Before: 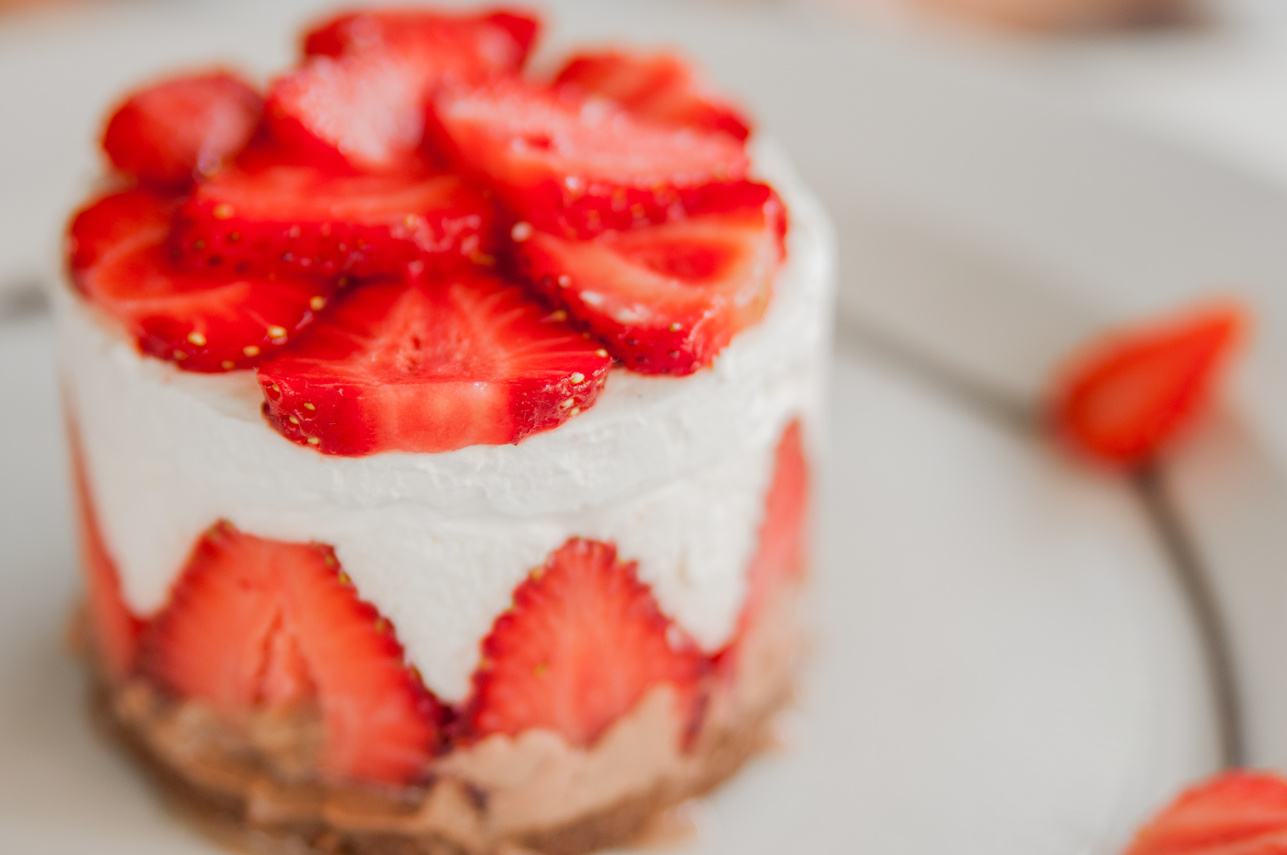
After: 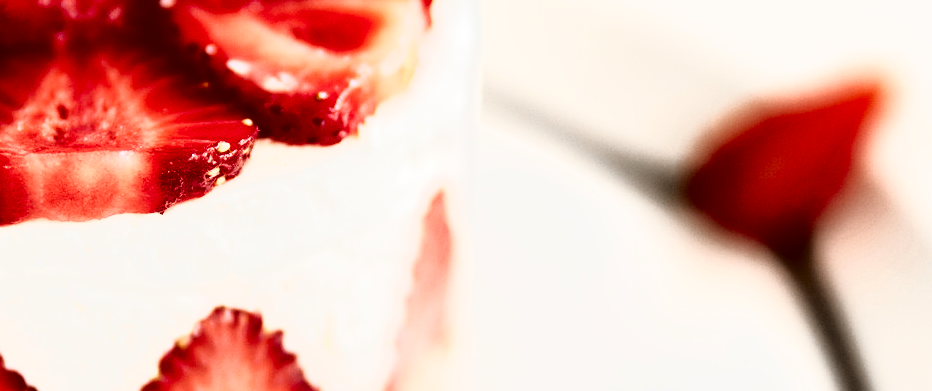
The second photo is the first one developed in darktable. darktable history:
tone curve: curves: ch0 [(0, 0) (0.003, 0.005) (0.011, 0.005) (0.025, 0.006) (0.044, 0.008) (0.069, 0.01) (0.1, 0.012) (0.136, 0.015) (0.177, 0.019) (0.224, 0.017) (0.277, 0.015) (0.335, 0.018) (0.399, 0.043) (0.468, 0.118) (0.543, 0.349) (0.623, 0.591) (0.709, 0.88) (0.801, 0.983) (0.898, 0.973) (1, 1)], color space Lab, independent channels, preserve colors none
crop and rotate: left 27.553%, top 27.174%, bottom 27.088%
sharpen: amount 0.218
exposure: exposure 0.234 EV, compensate highlight preservation false
